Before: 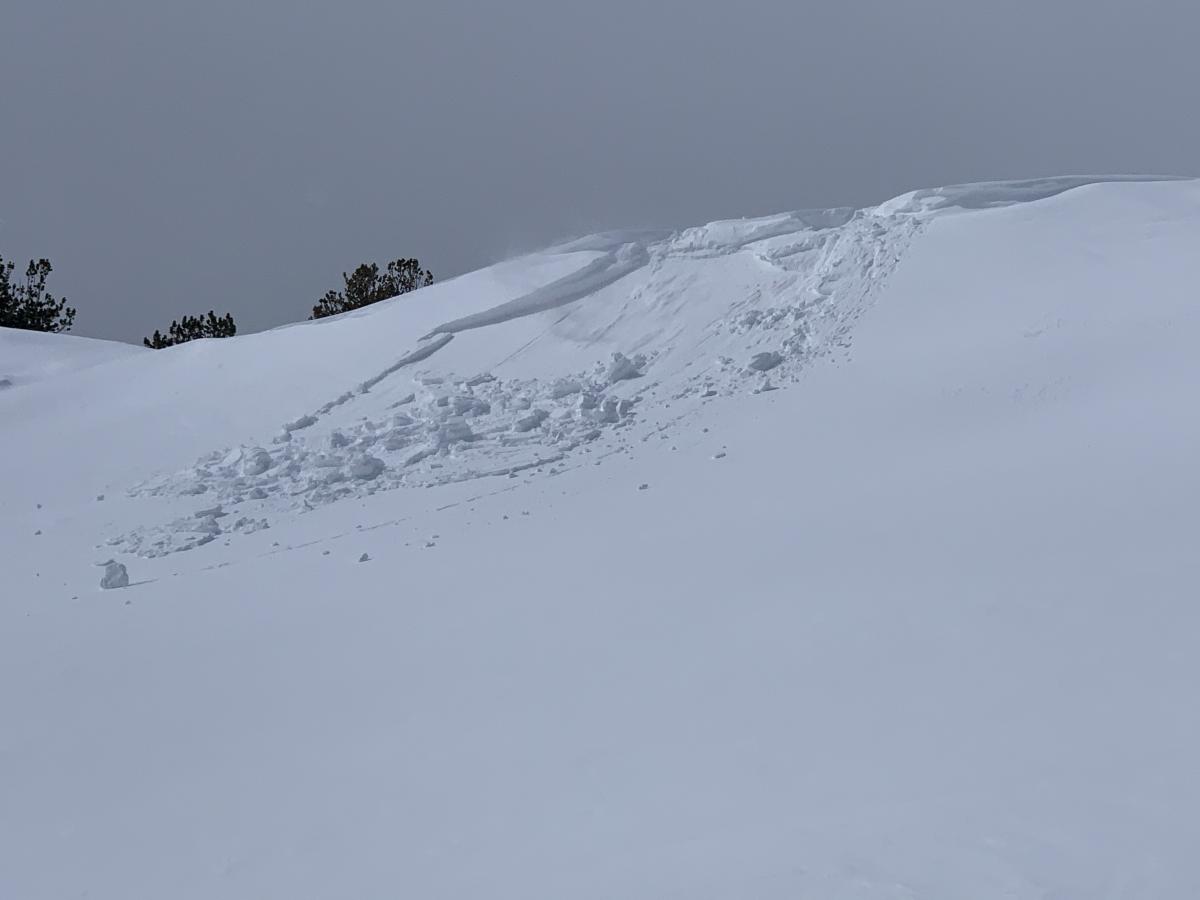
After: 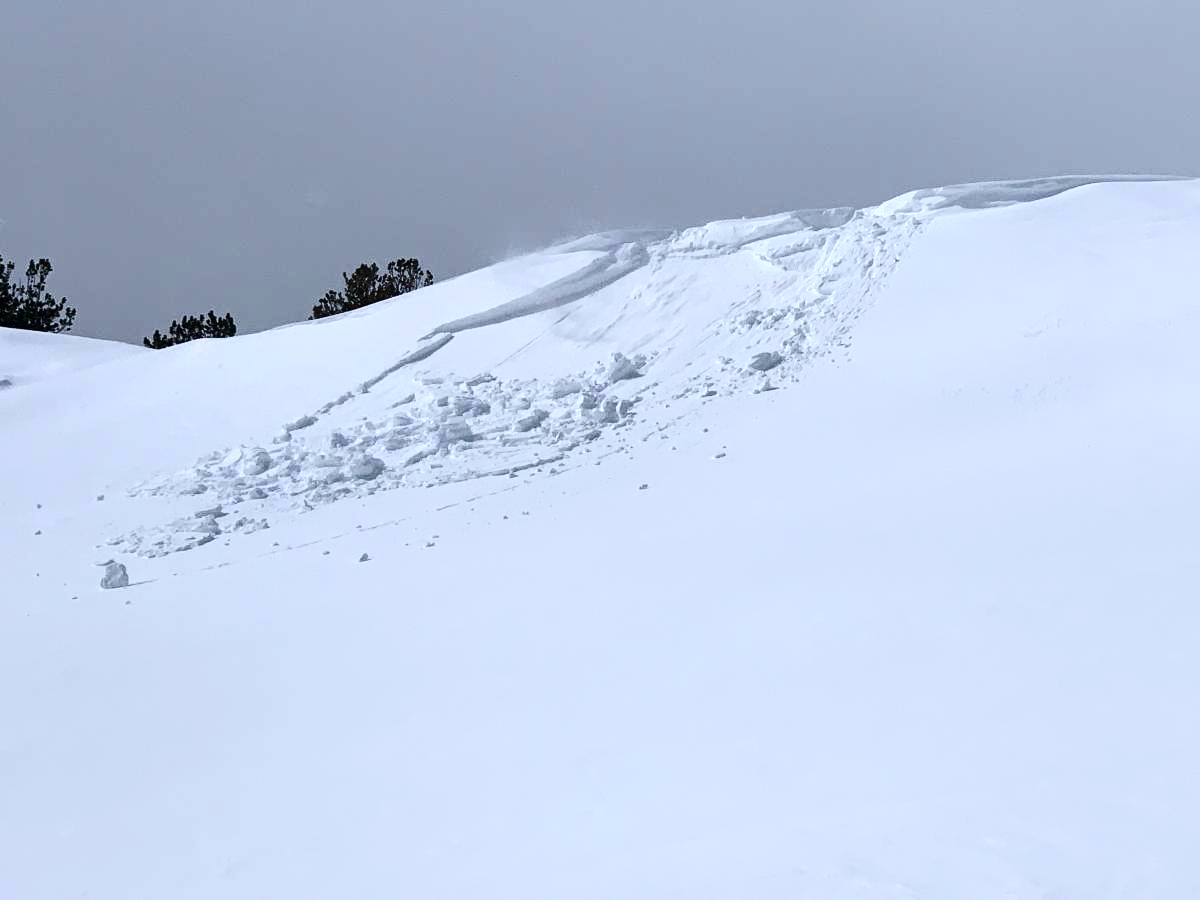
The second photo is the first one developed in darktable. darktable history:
levels: levels [0, 0.476, 0.951]
contrast brightness saturation: contrast 0.4, brightness 0.1, saturation 0.21
